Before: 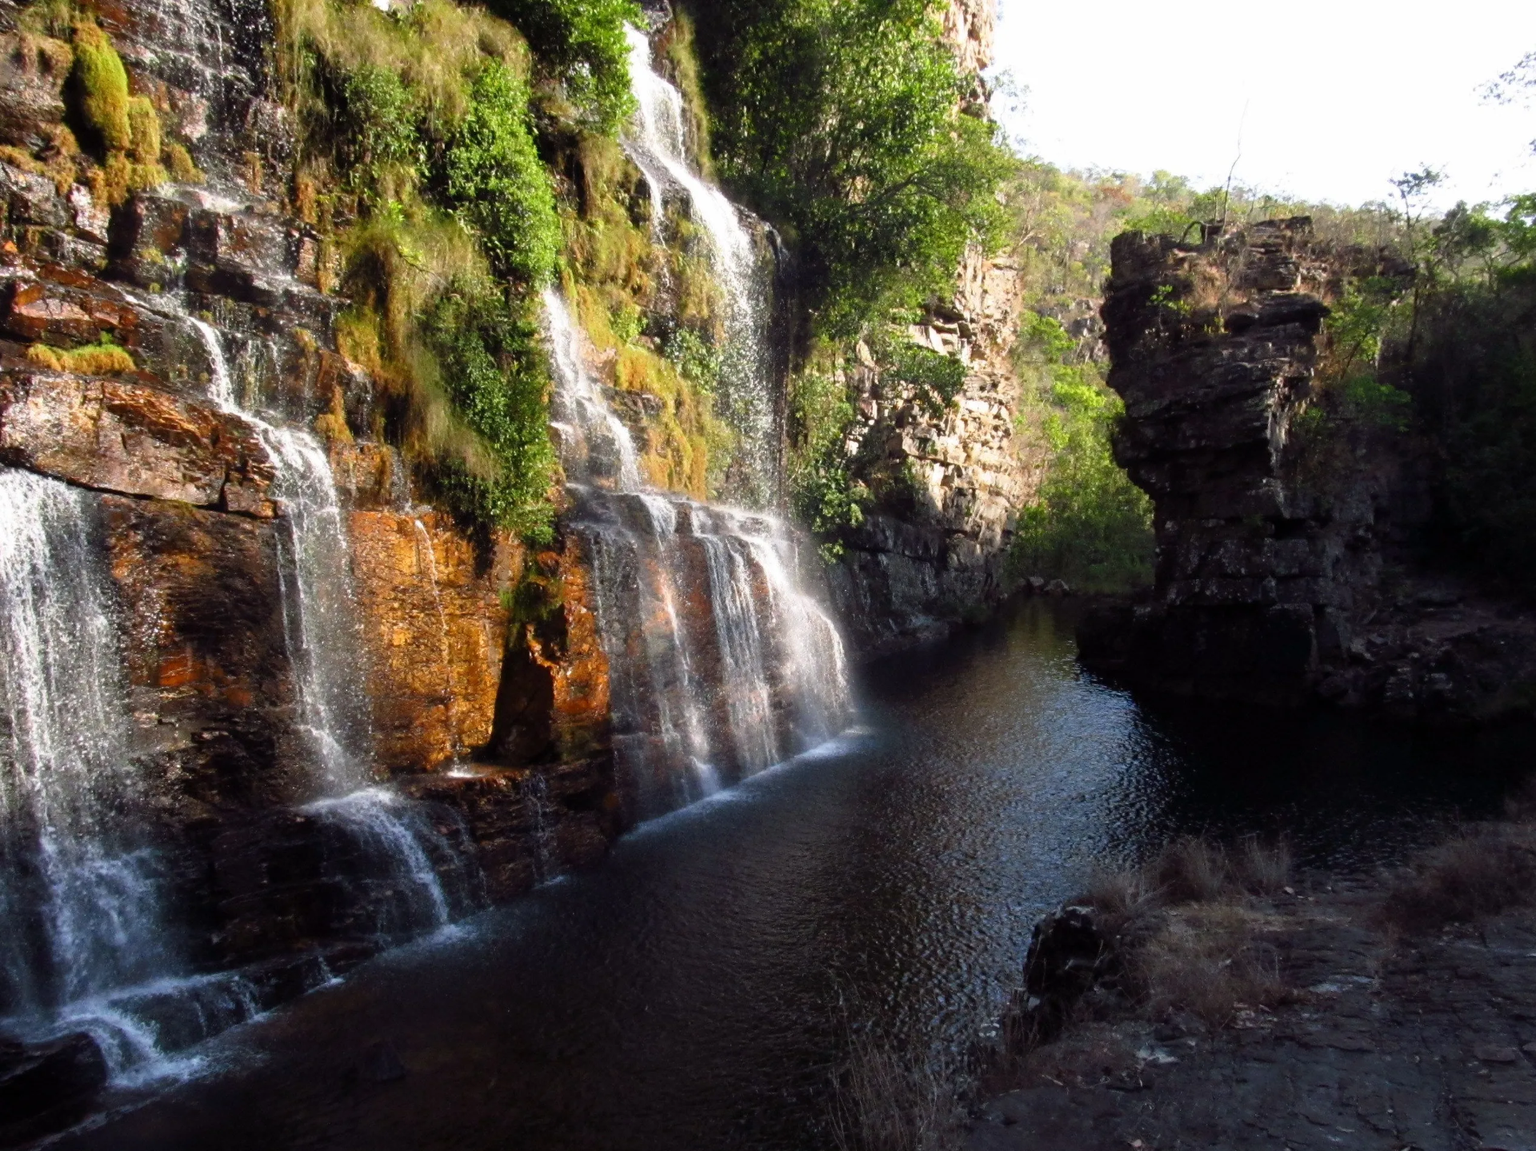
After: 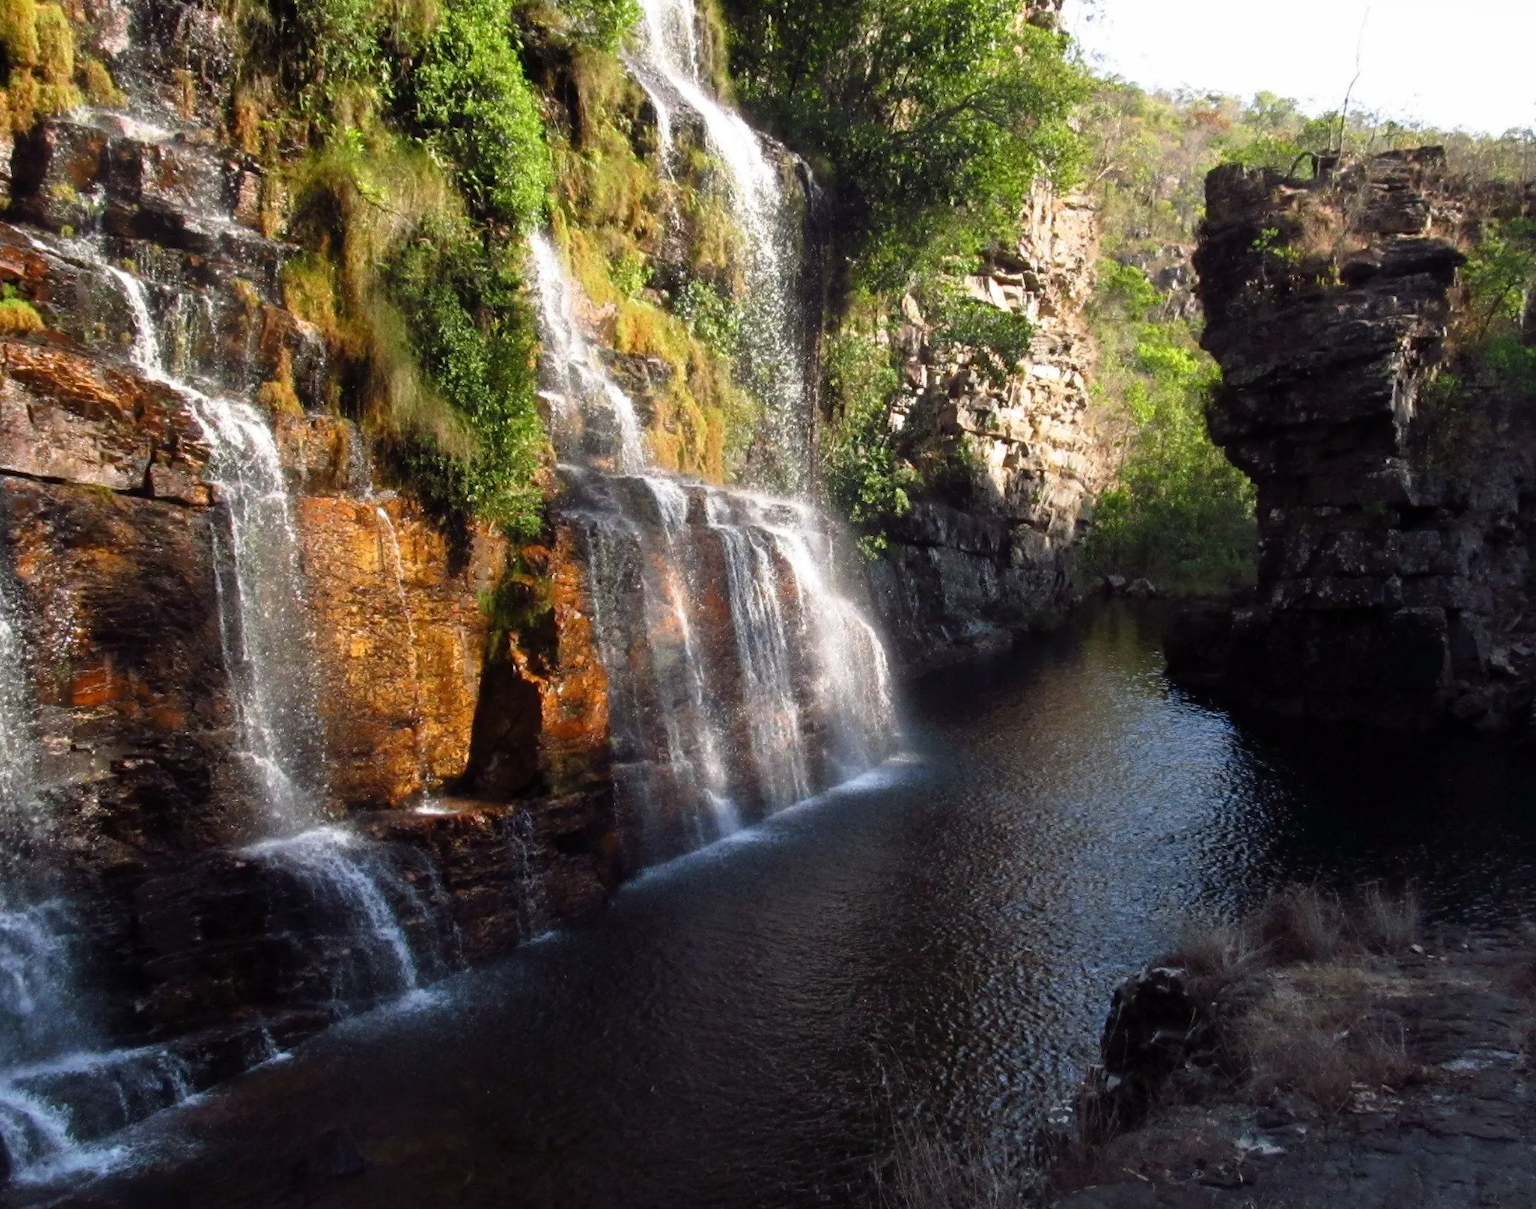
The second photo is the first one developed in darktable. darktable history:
tone equalizer: on, module defaults
crop: left 6.446%, top 8.188%, right 9.538%, bottom 3.548%
shadows and highlights: shadows 20.91, highlights -35.45, soften with gaussian
